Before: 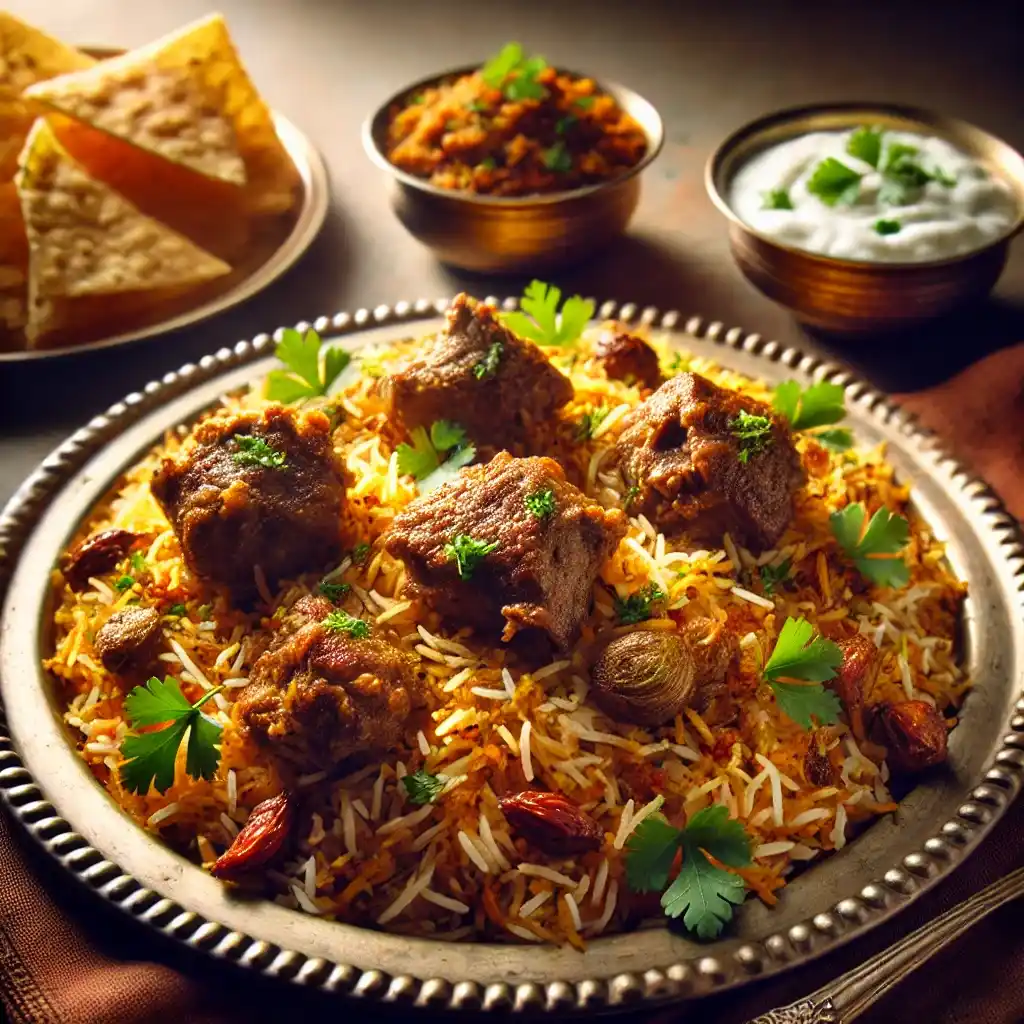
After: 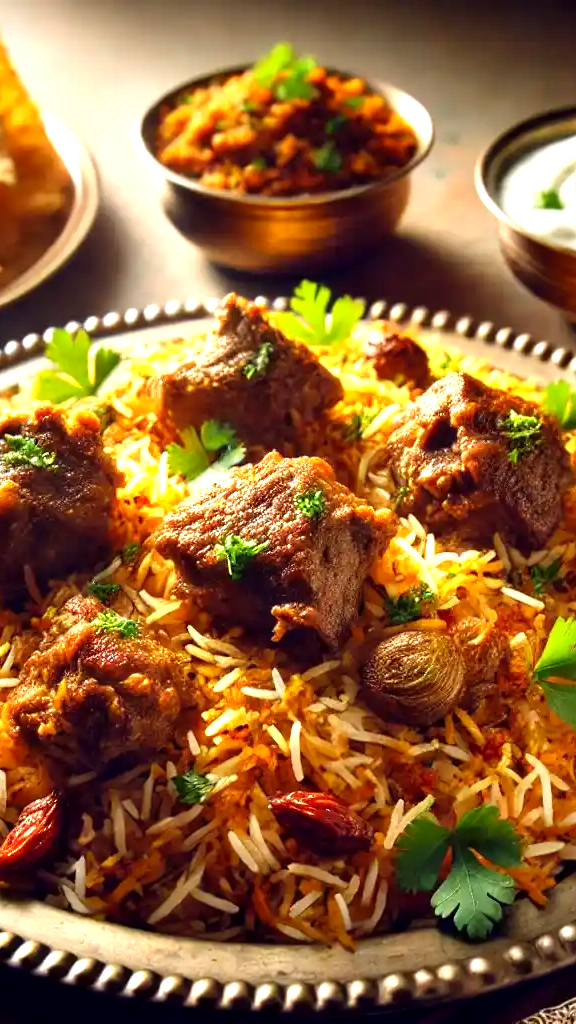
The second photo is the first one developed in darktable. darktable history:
crop and rotate: left 22.516%, right 21.234%
exposure: black level correction 0.031, exposure 0.304 EV
